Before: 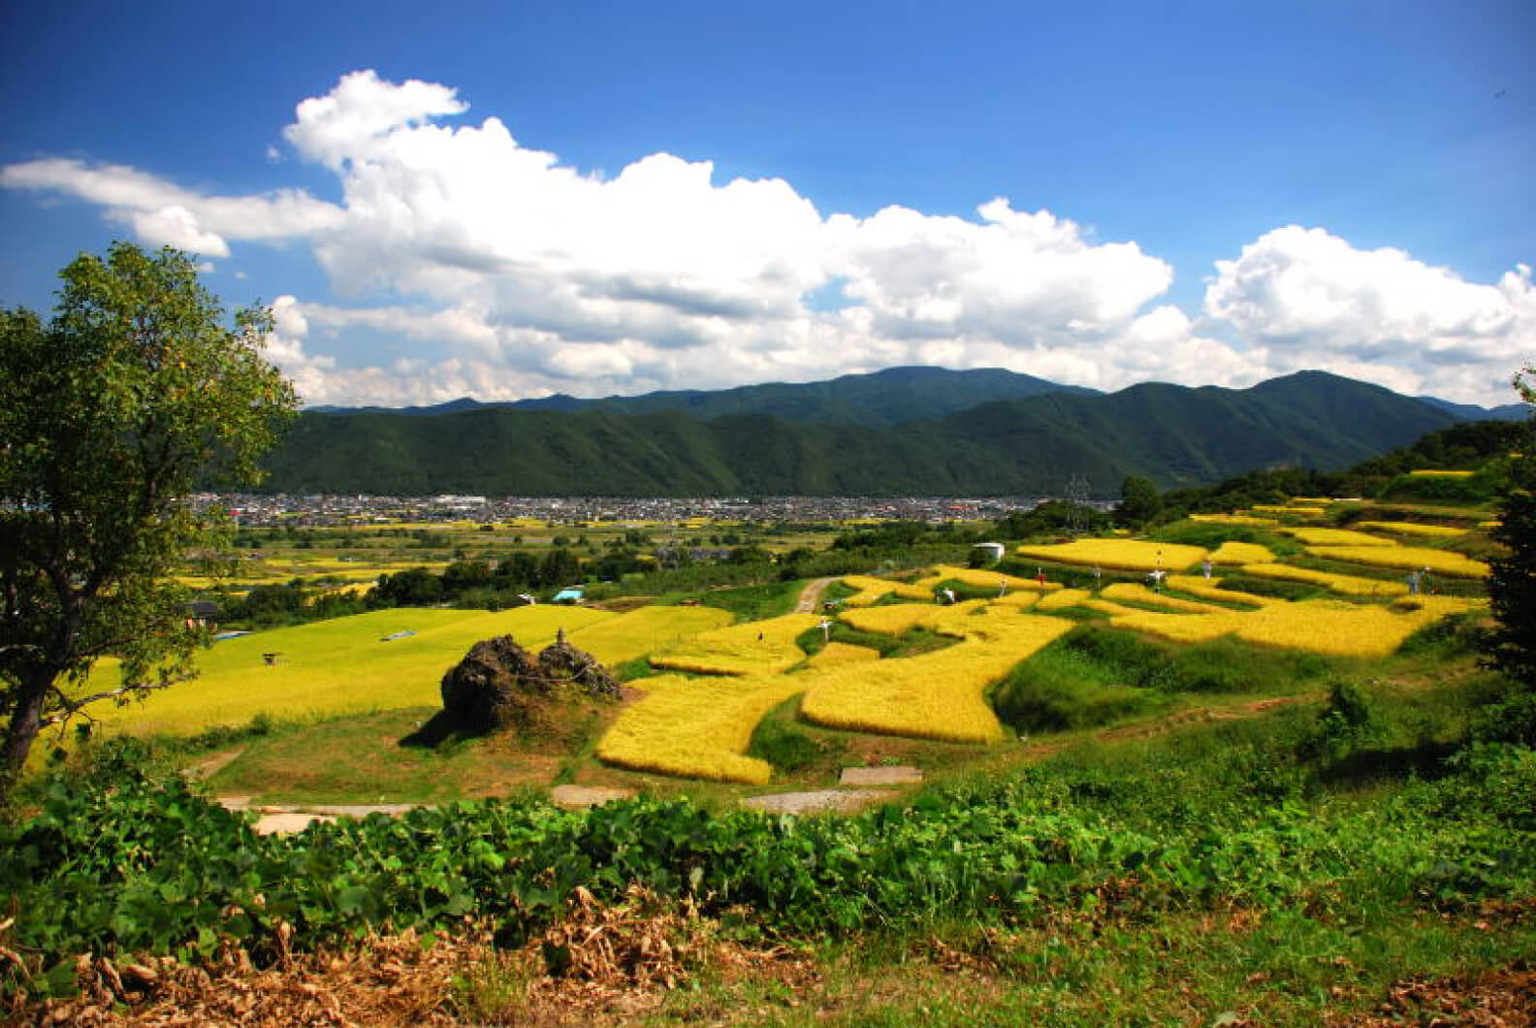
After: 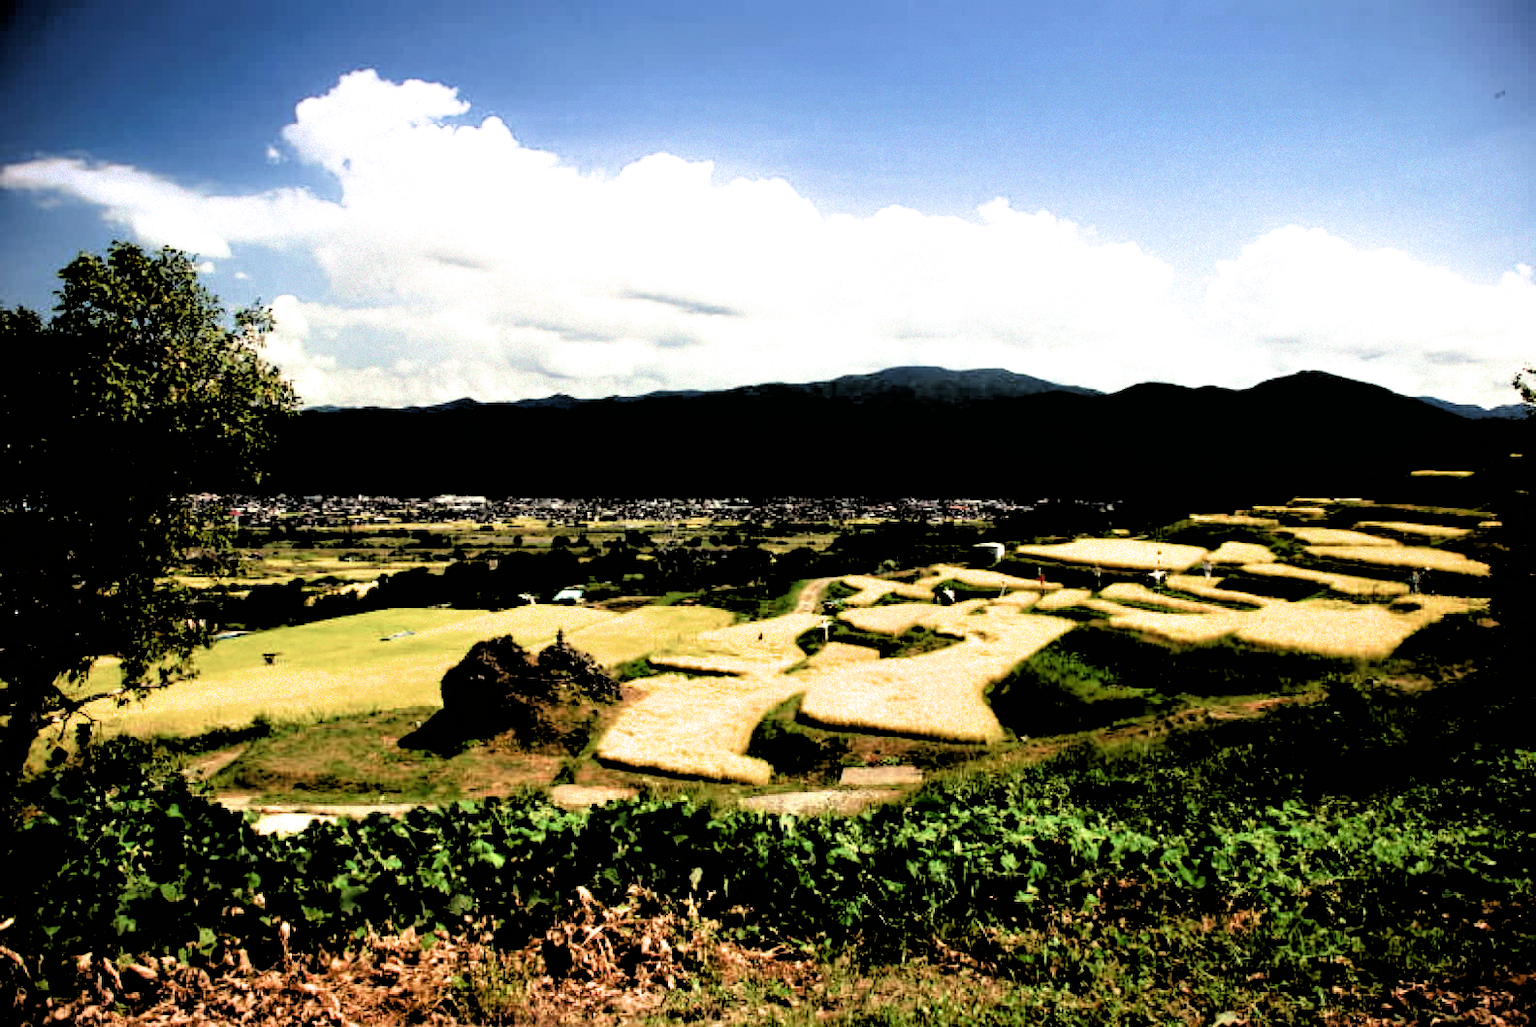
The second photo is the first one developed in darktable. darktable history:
white balance: red 1.045, blue 0.932
filmic rgb: black relative exposure -1 EV, white relative exposure 2.05 EV, hardness 1.52, contrast 2.25, enable highlight reconstruction true
